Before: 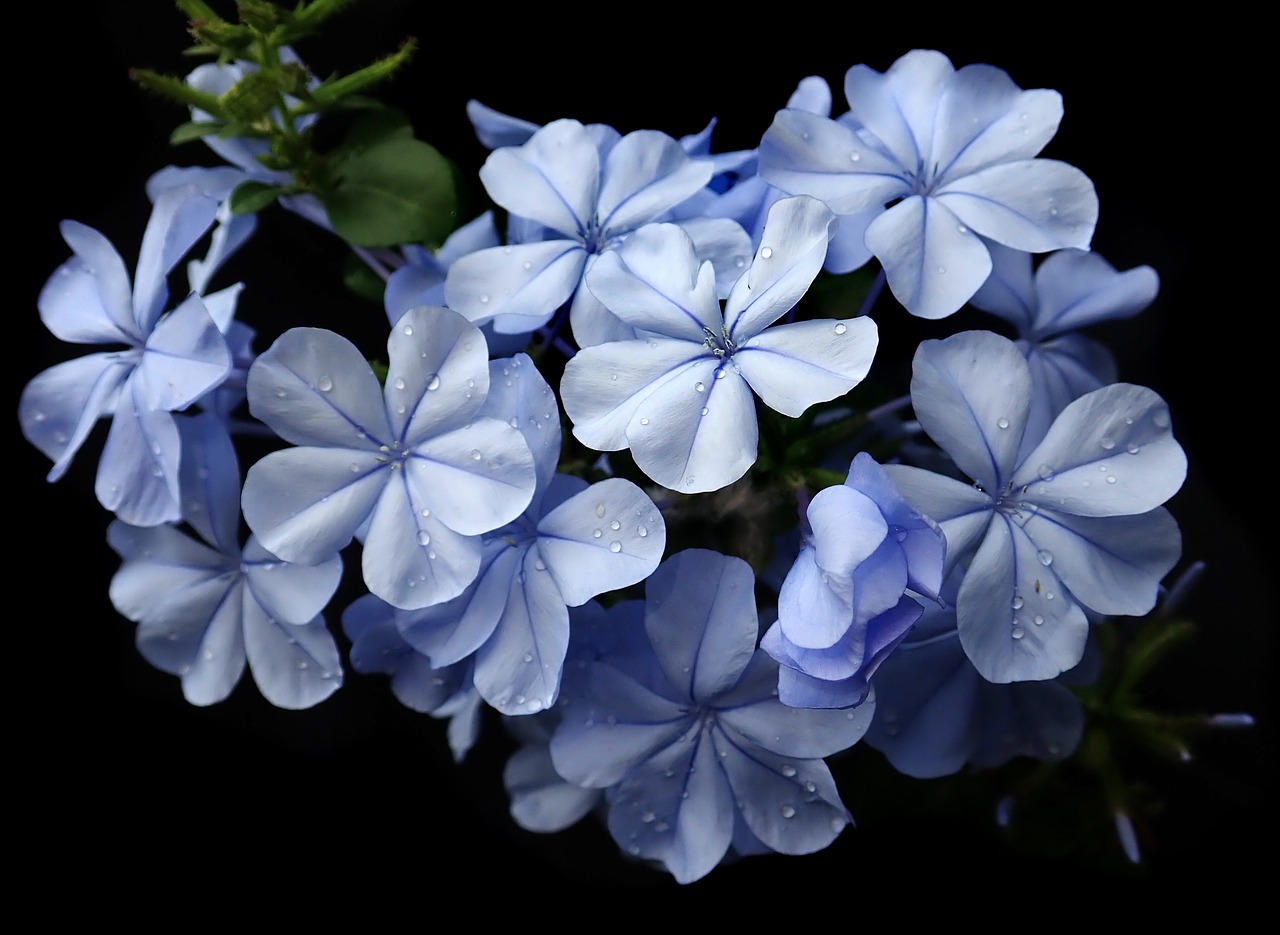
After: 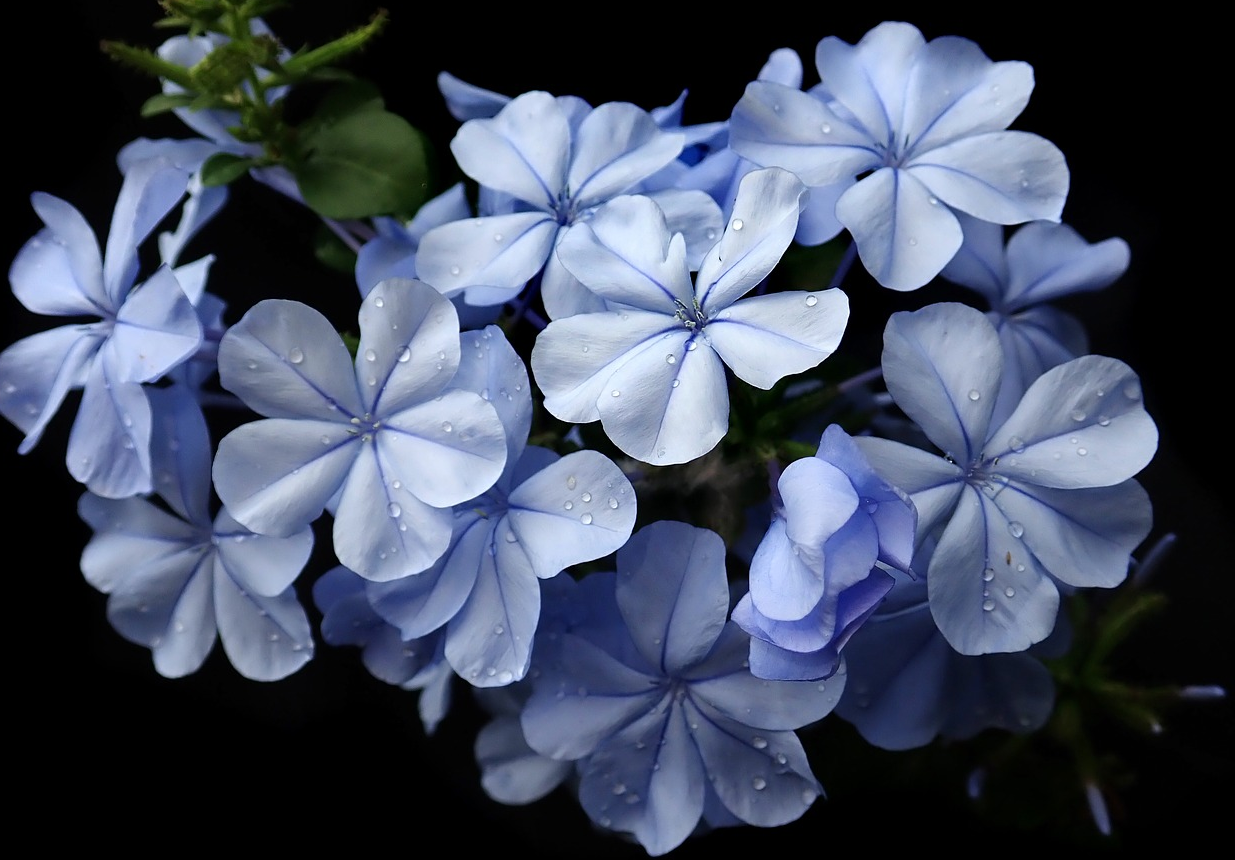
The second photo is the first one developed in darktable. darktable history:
crop: left 2.326%, top 3.088%, right 1.116%, bottom 4.873%
